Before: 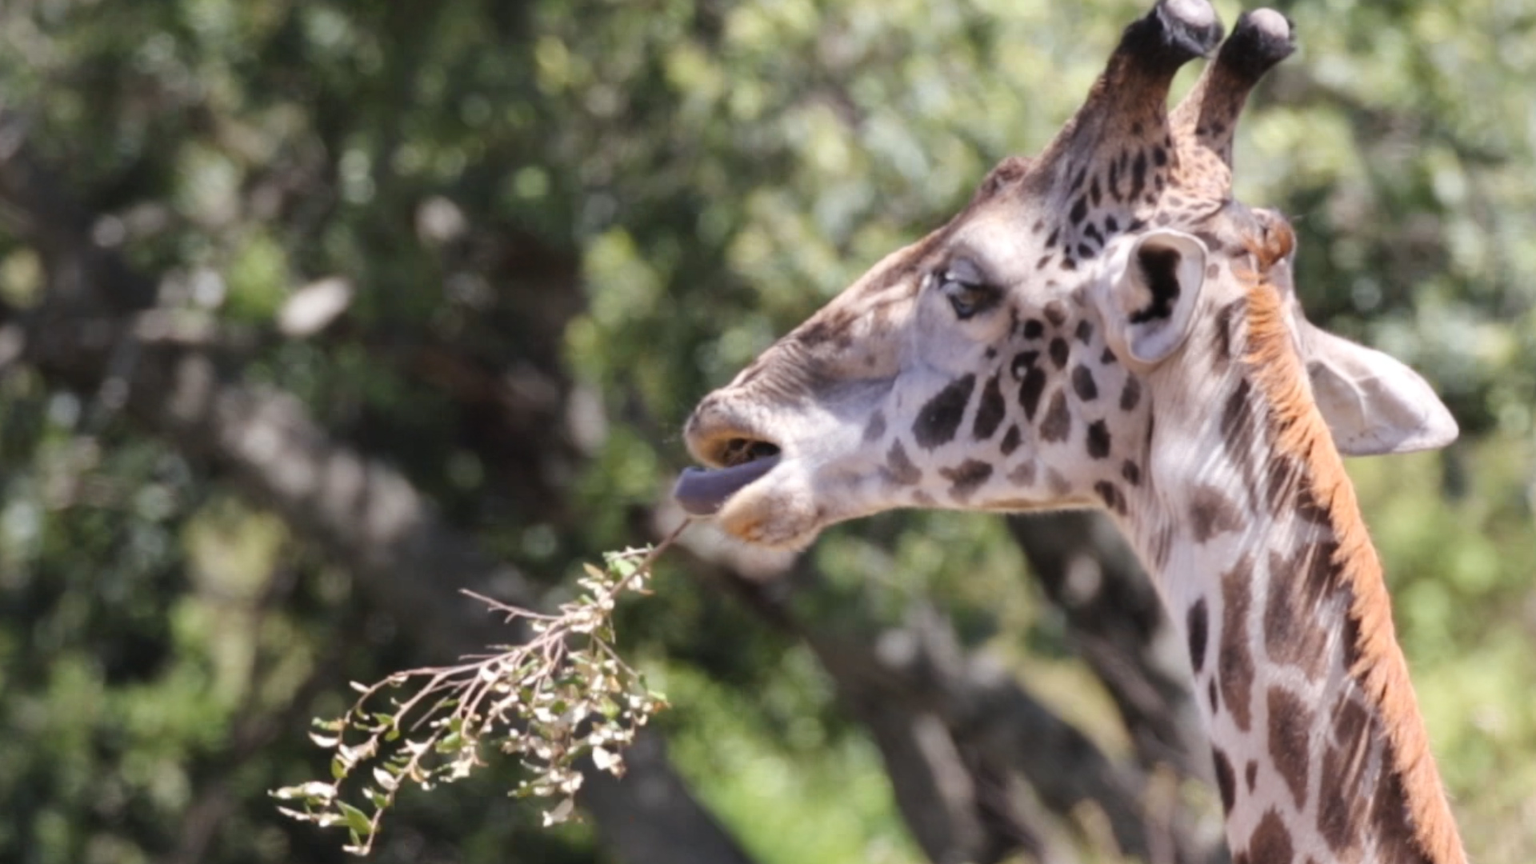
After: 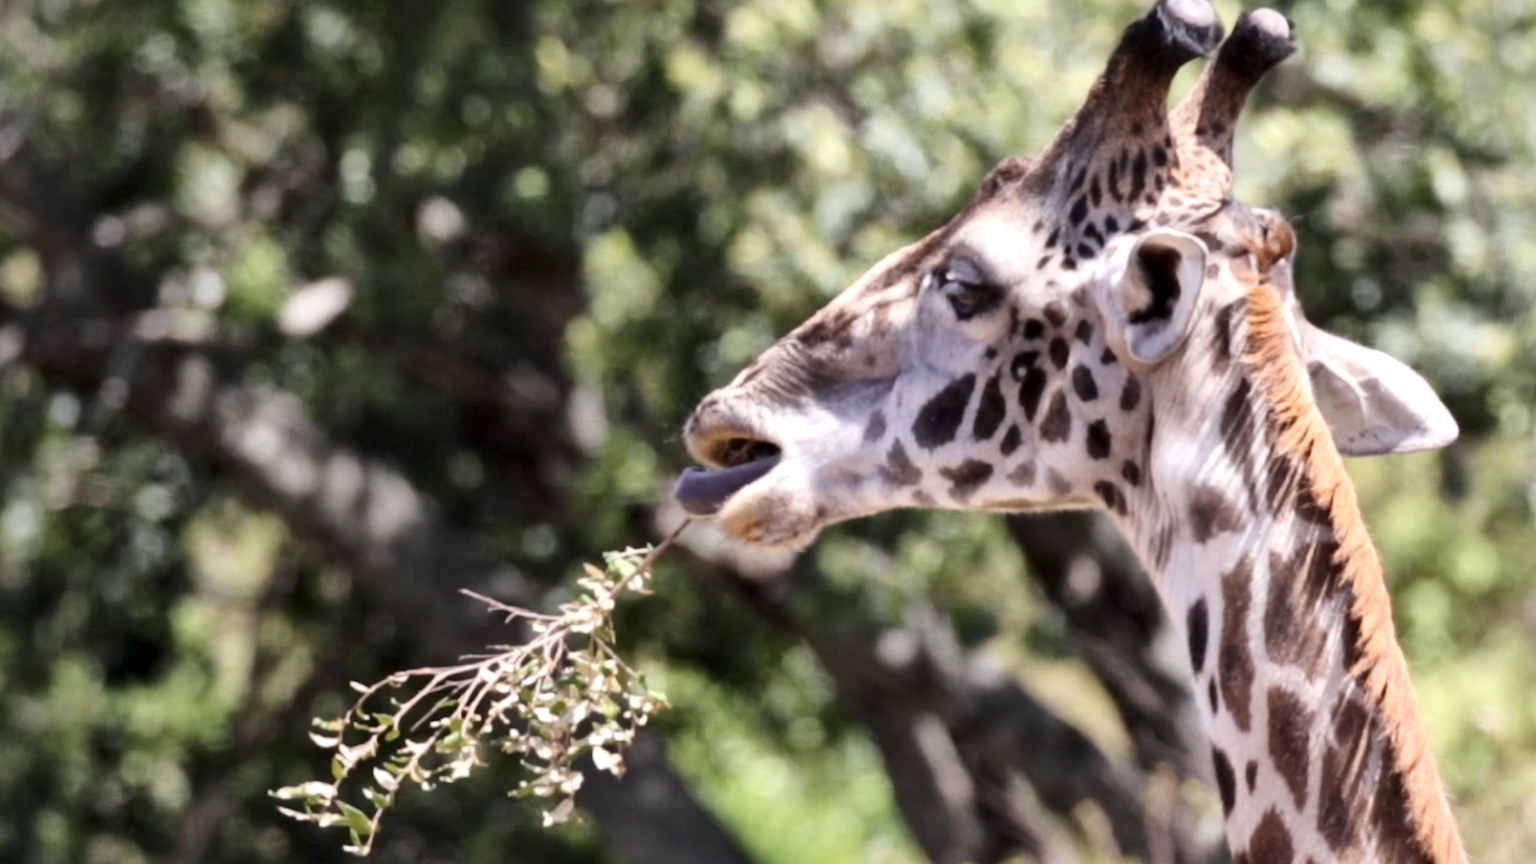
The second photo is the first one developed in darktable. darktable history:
contrast brightness saturation: contrast 0.139
local contrast: mode bilateral grid, contrast 24, coarseness 60, detail 151%, midtone range 0.2
